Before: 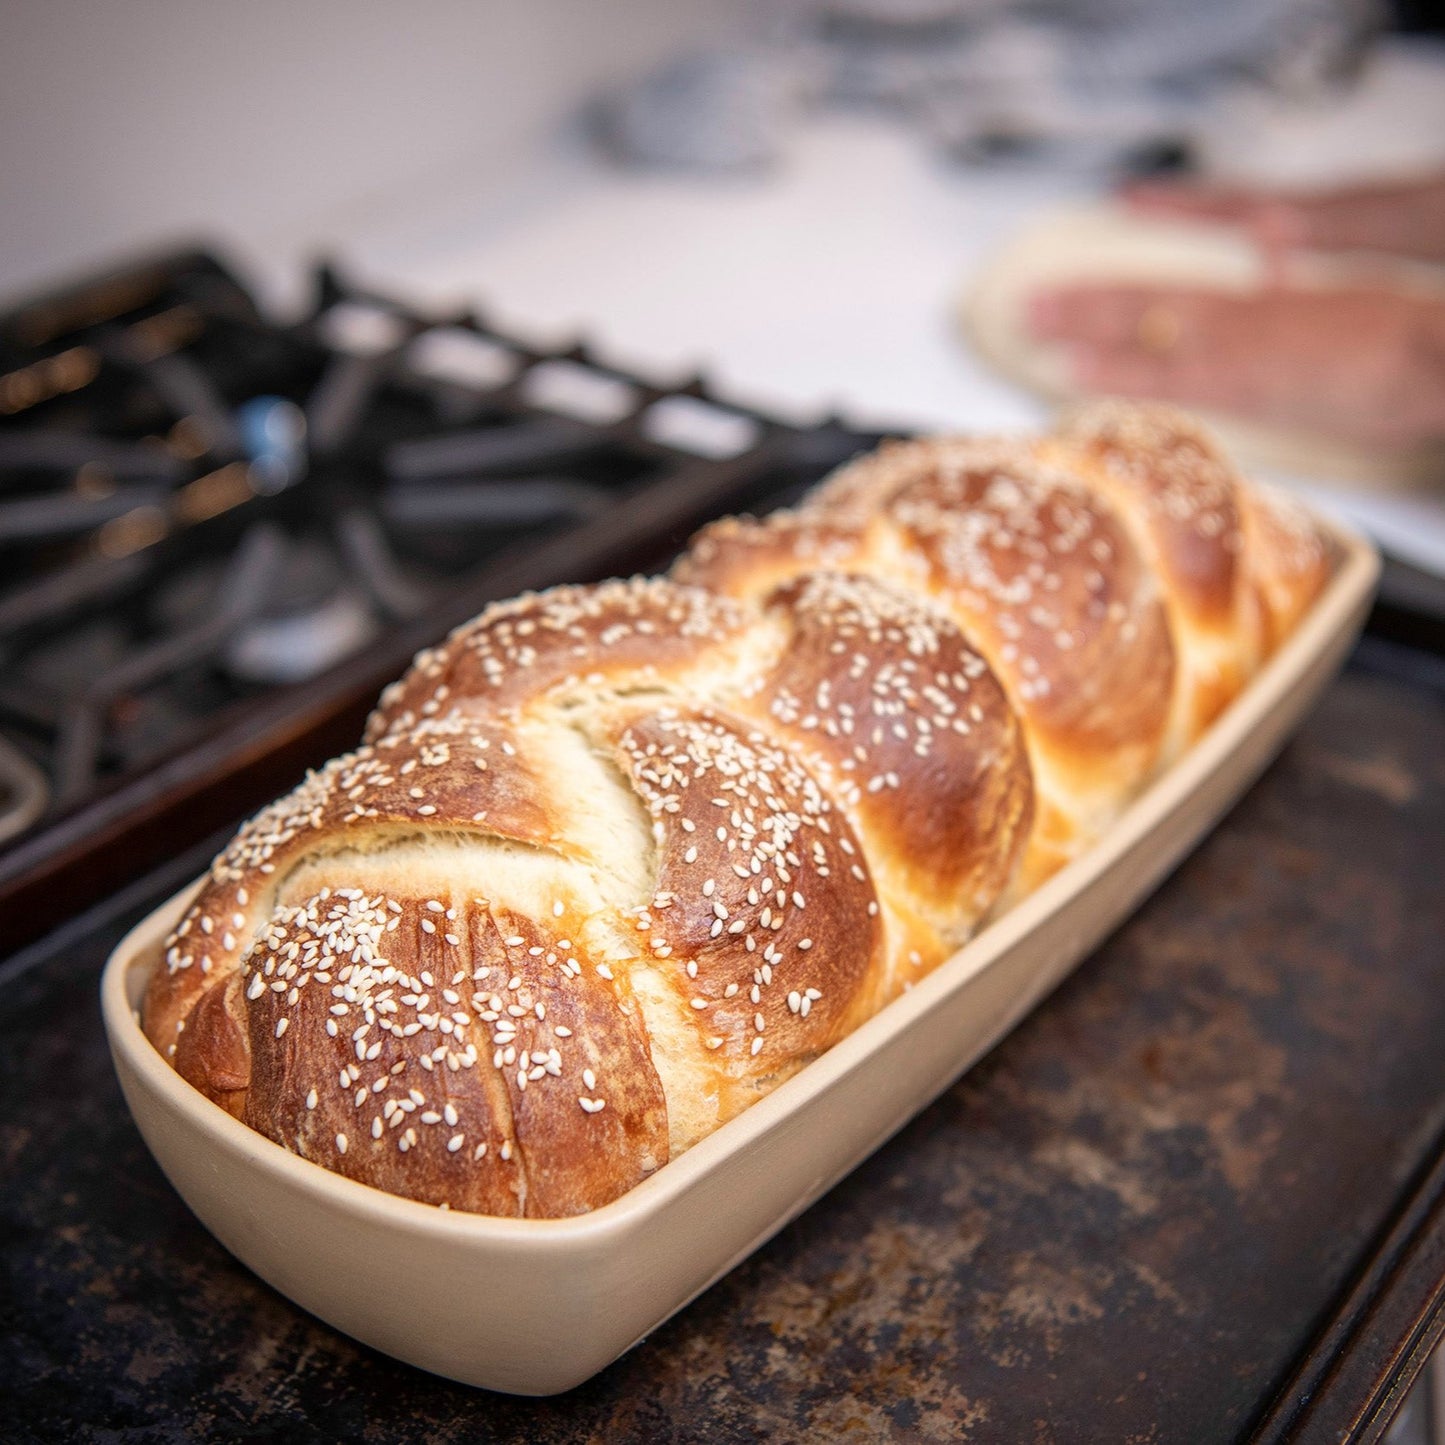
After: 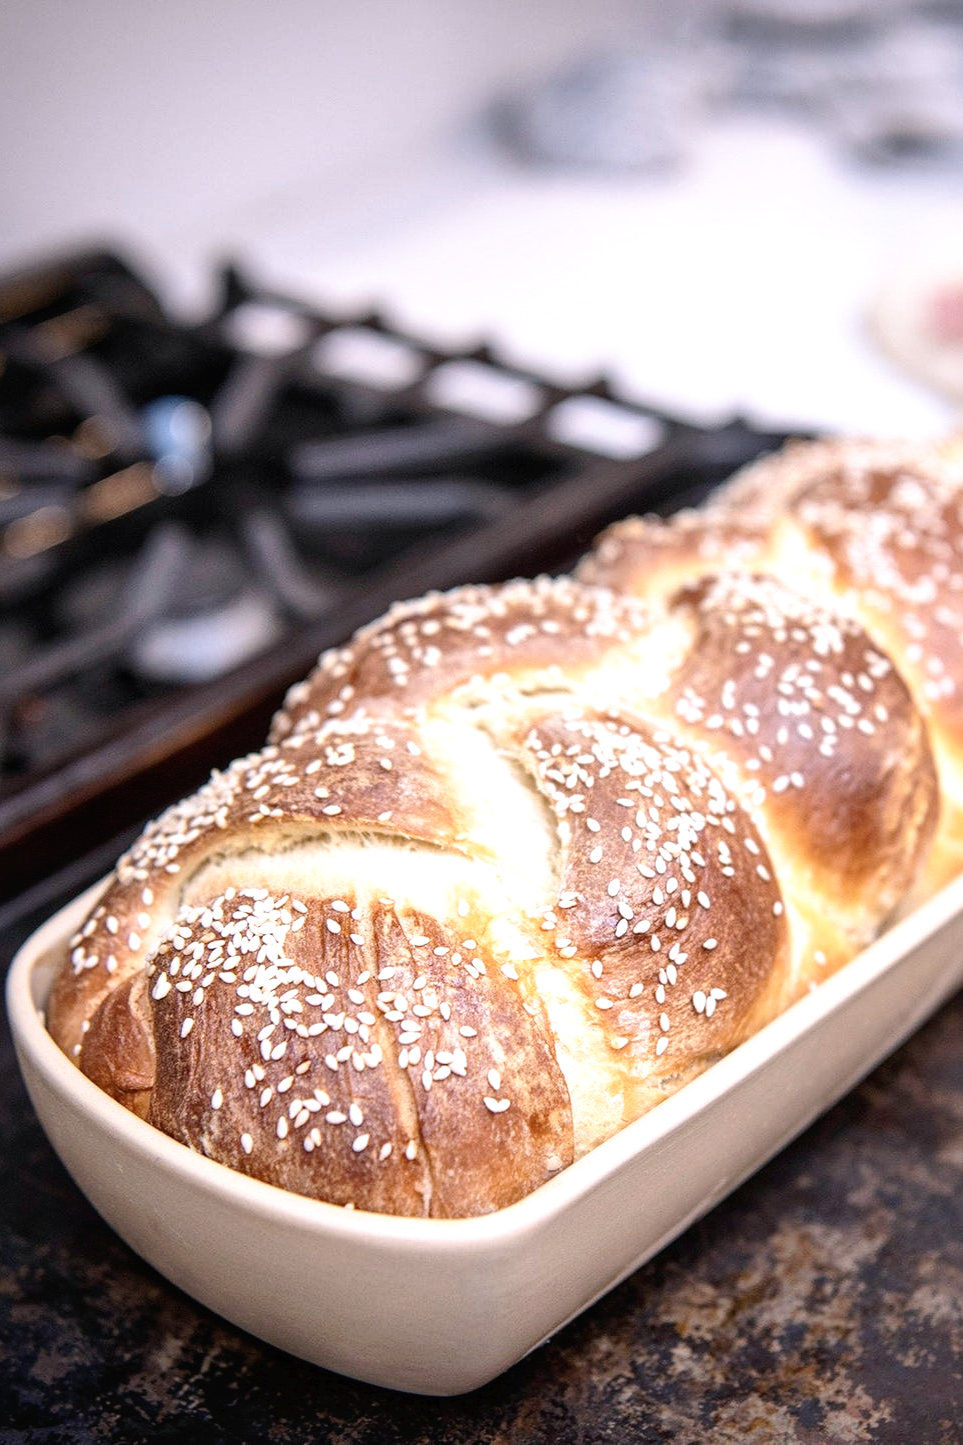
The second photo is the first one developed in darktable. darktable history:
tone equalizer: -8 EV -0.417 EV, -7 EV -0.389 EV, -6 EV -0.333 EV, -5 EV -0.222 EV, -3 EV 0.222 EV, -2 EV 0.333 EV, -1 EV 0.389 EV, +0 EV 0.417 EV, edges refinement/feathering 500, mask exposure compensation -1.57 EV, preserve details no
color contrast: green-magenta contrast 0.84, blue-yellow contrast 0.86
tone curve: curves: ch0 [(0, 0) (0.003, 0.022) (0.011, 0.025) (0.025, 0.032) (0.044, 0.055) (0.069, 0.089) (0.1, 0.133) (0.136, 0.18) (0.177, 0.231) (0.224, 0.291) (0.277, 0.35) (0.335, 0.42) (0.399, 0.496) (0.468, 0.561) (0.543, 0.632) (0.623, 0.706) (0.709, 0.783) (0.801, 0.865) (0.898, 0.947) (1, 1)], preserve colors none
crop and rotate: left 6.617%, right 26.717%
exposure: exposure -0.01 EV, compensate highlight preservation false
white balance: red 1.004, blue 1.096
local contrast: mode bilateral grid, contrast 20, coarseness 50, detail 120%, midtone range 0.2
